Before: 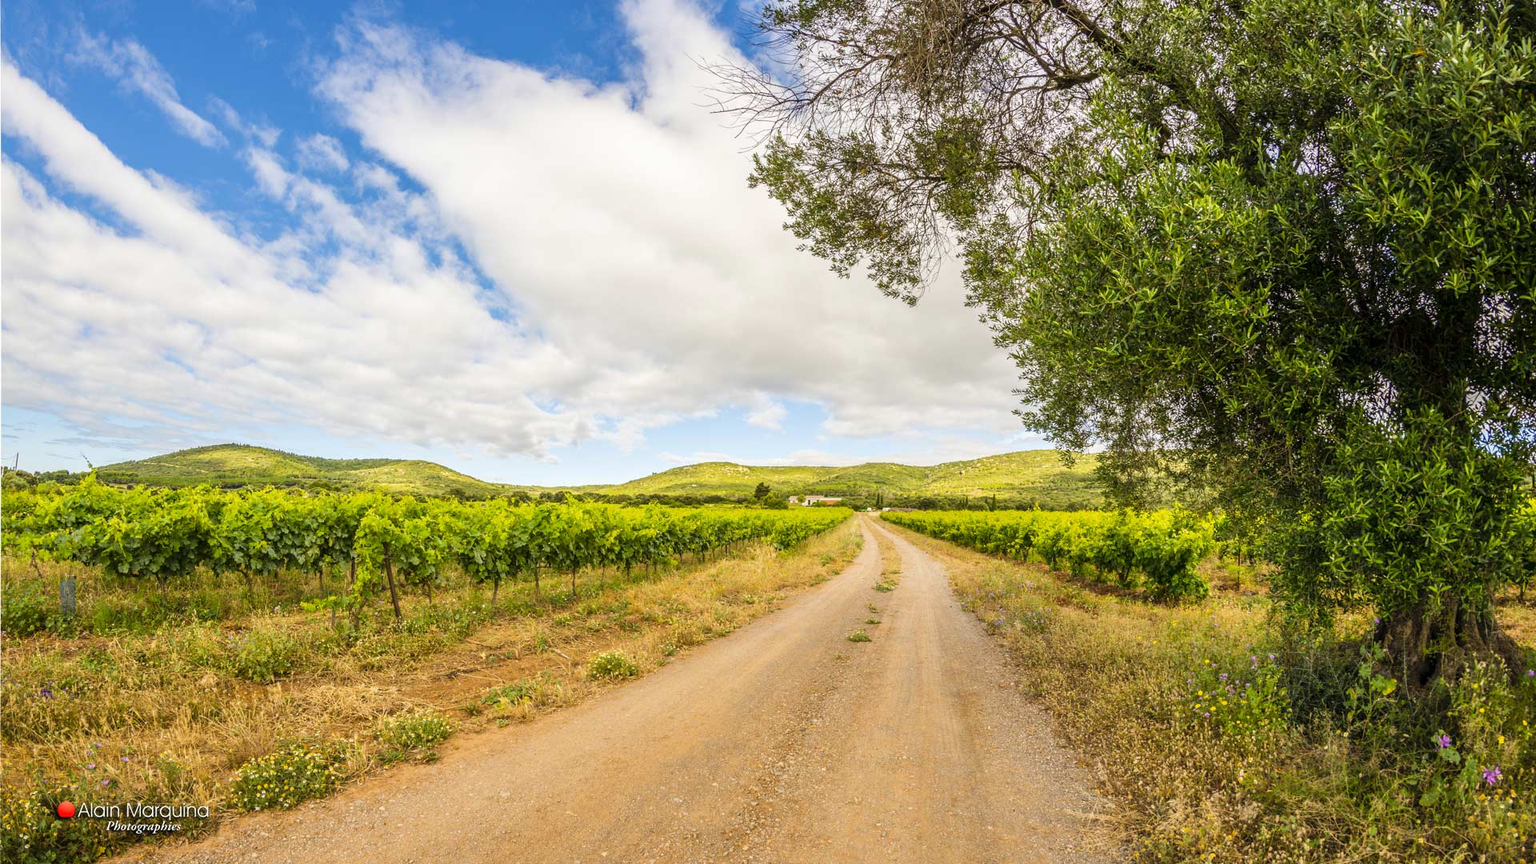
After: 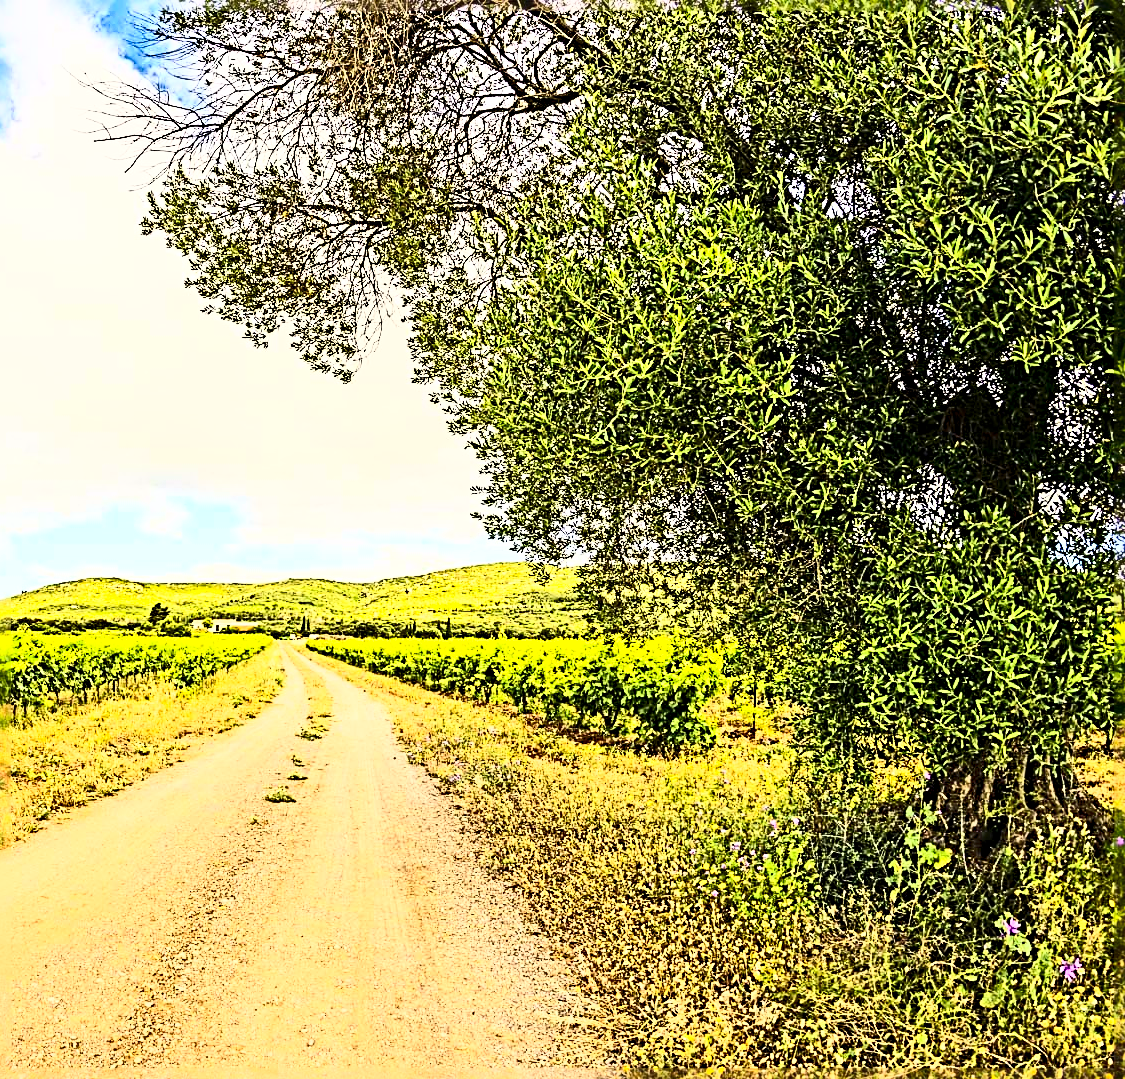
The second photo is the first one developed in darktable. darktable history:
sharpen: radius 4.001, amount 2
color correction: highlights b* 3
contrast brightness saturation: contrast 0.4, brightness 0.1, saturation 0.21
crop: left 41.402%
base curve: curves: ch0 [(0, 0) (0.557, 0.834) (1, 1)]
